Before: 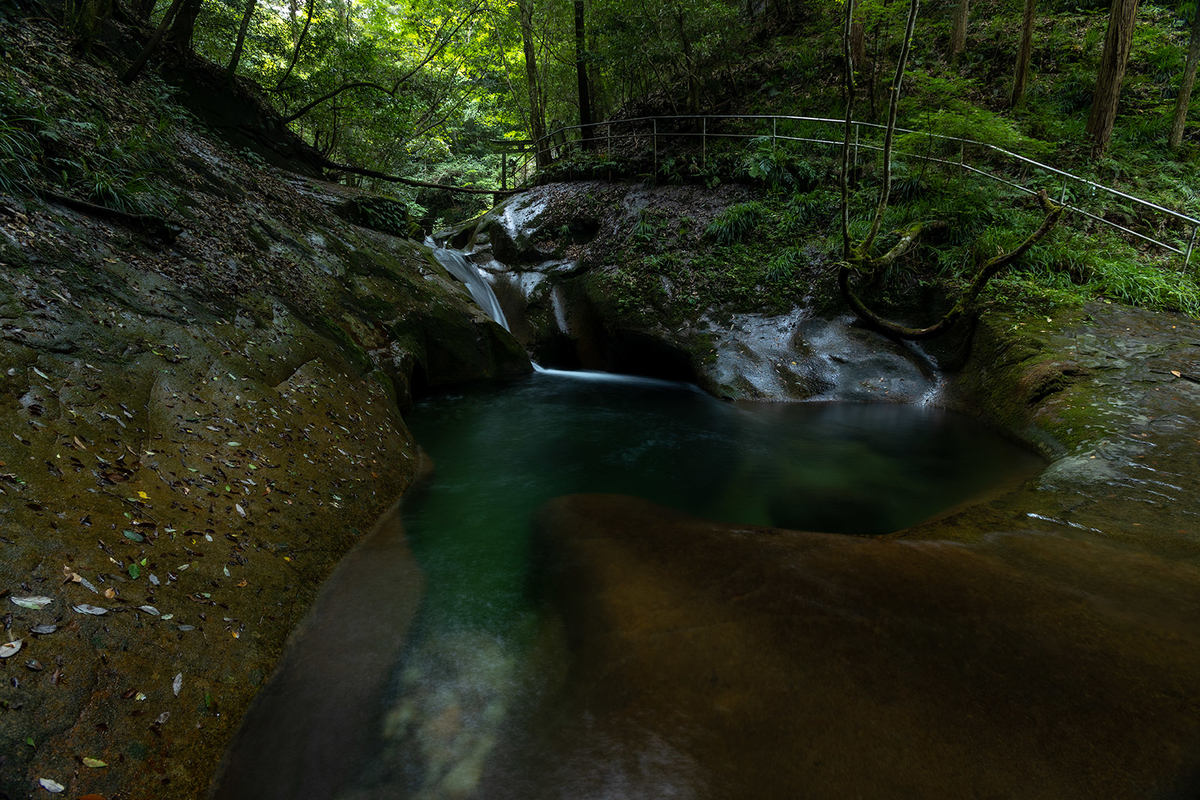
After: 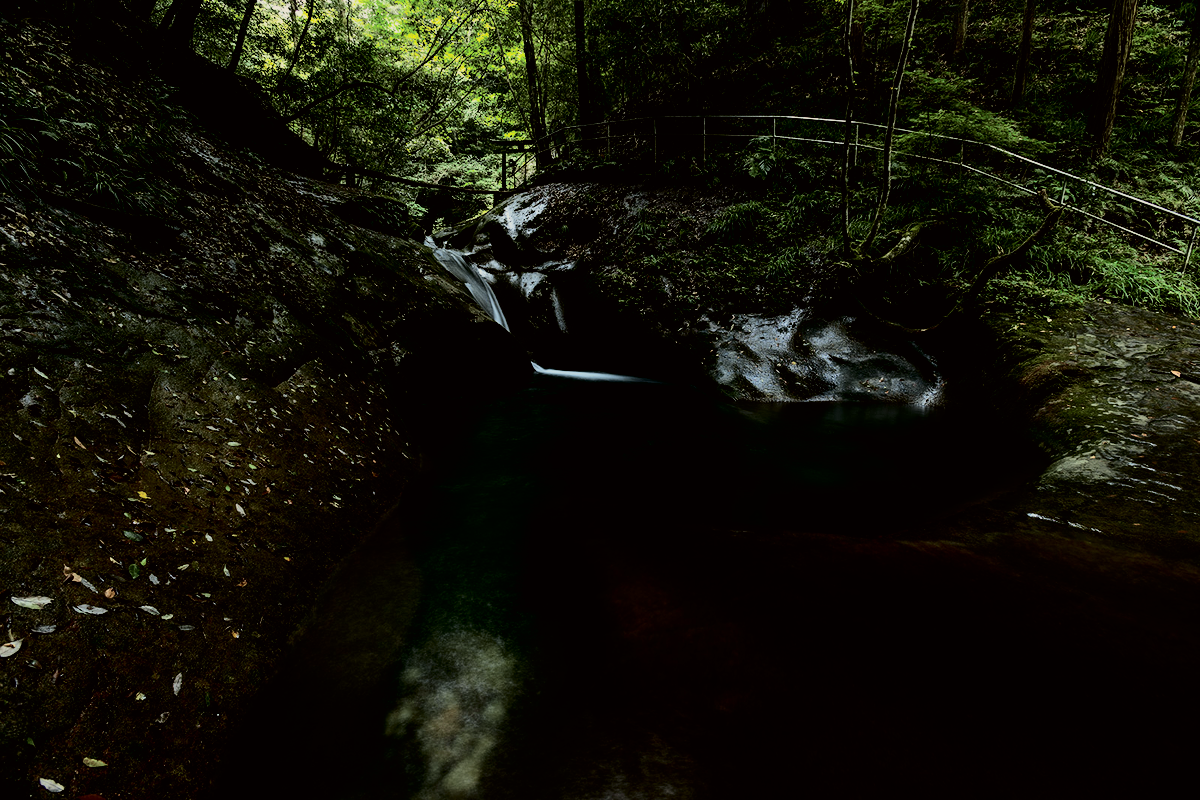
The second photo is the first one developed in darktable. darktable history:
color correction: highlights a* 0.668, highlights b* 2.78, saturation 1.1
filmic rgb: black relative exposure -5.01 EV, white relative exposure 3.19 EV, hardness 3.46, contrast 1.186, highlights saturation mix -28.8%
tone curve: curves: ch0 [(0, 0) (0.049, 0.01) (0.154, 0.081) (0.491, 0.56) (0.739, 0.794) (0.992, 0.937)]; ch1 [(0, 0) (0.172, 0.123) (0.317, 0.272) (0.401, 0.422) (0.499, 0.497) (0.531, 0.54) (0.615, 0.603) (0.741, 0.783) (1, 1)]; ch2 [(0, 0) (0.411, 0.424) (0.462, 0.483) (0.544, 0.56) (0.686, 0.638) (1, 1)], color space Lab, independent channels, preserve colors none
